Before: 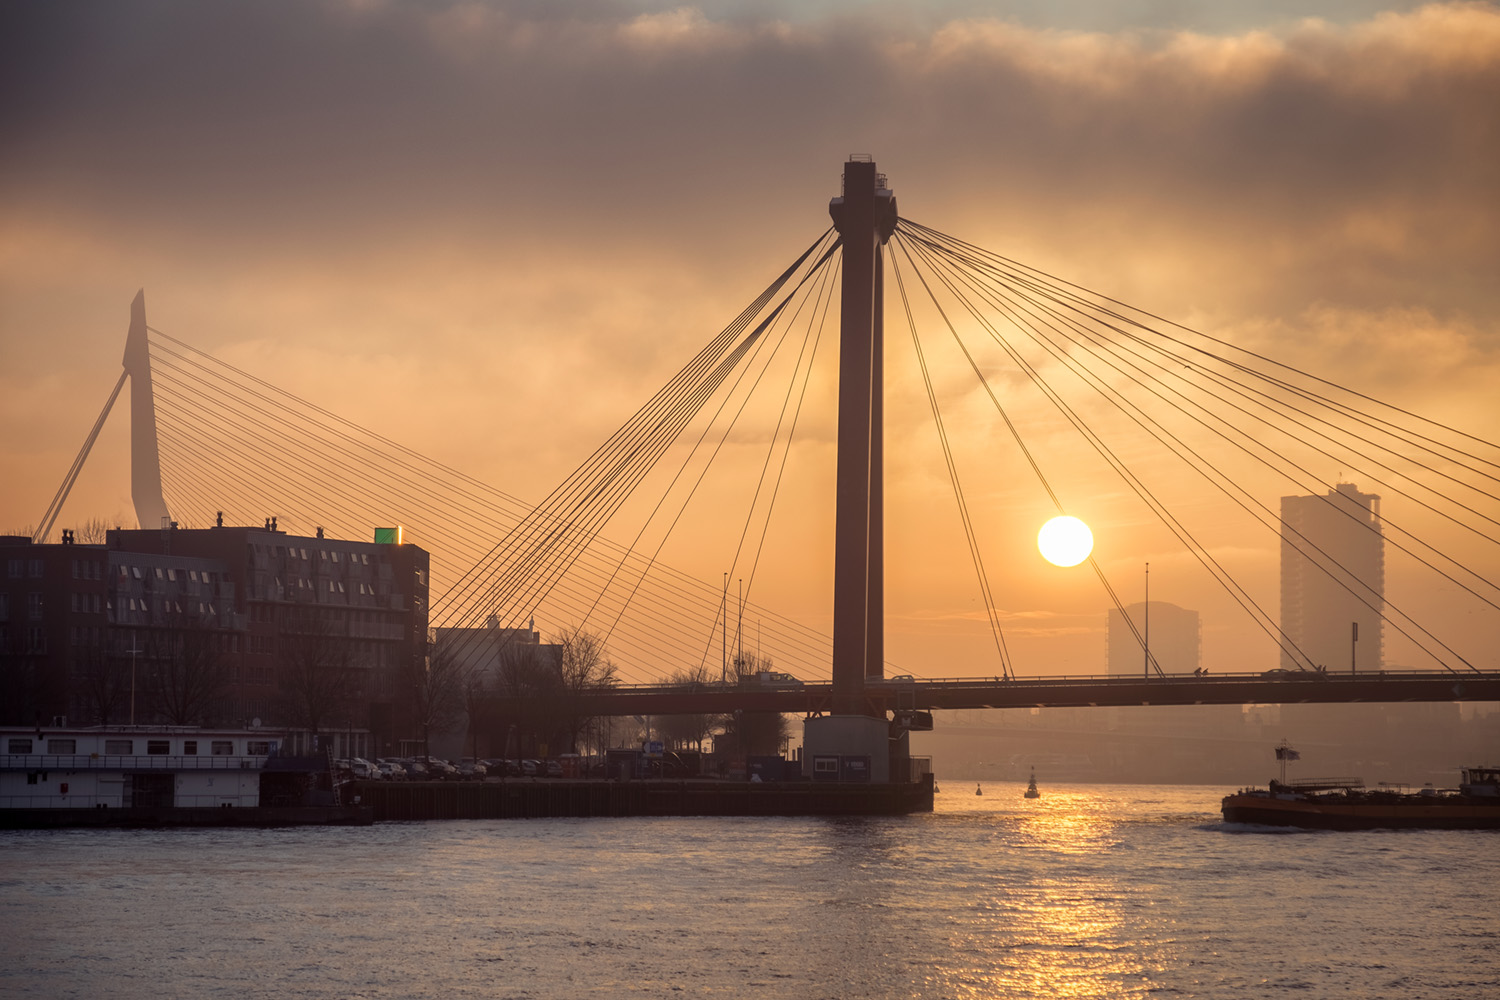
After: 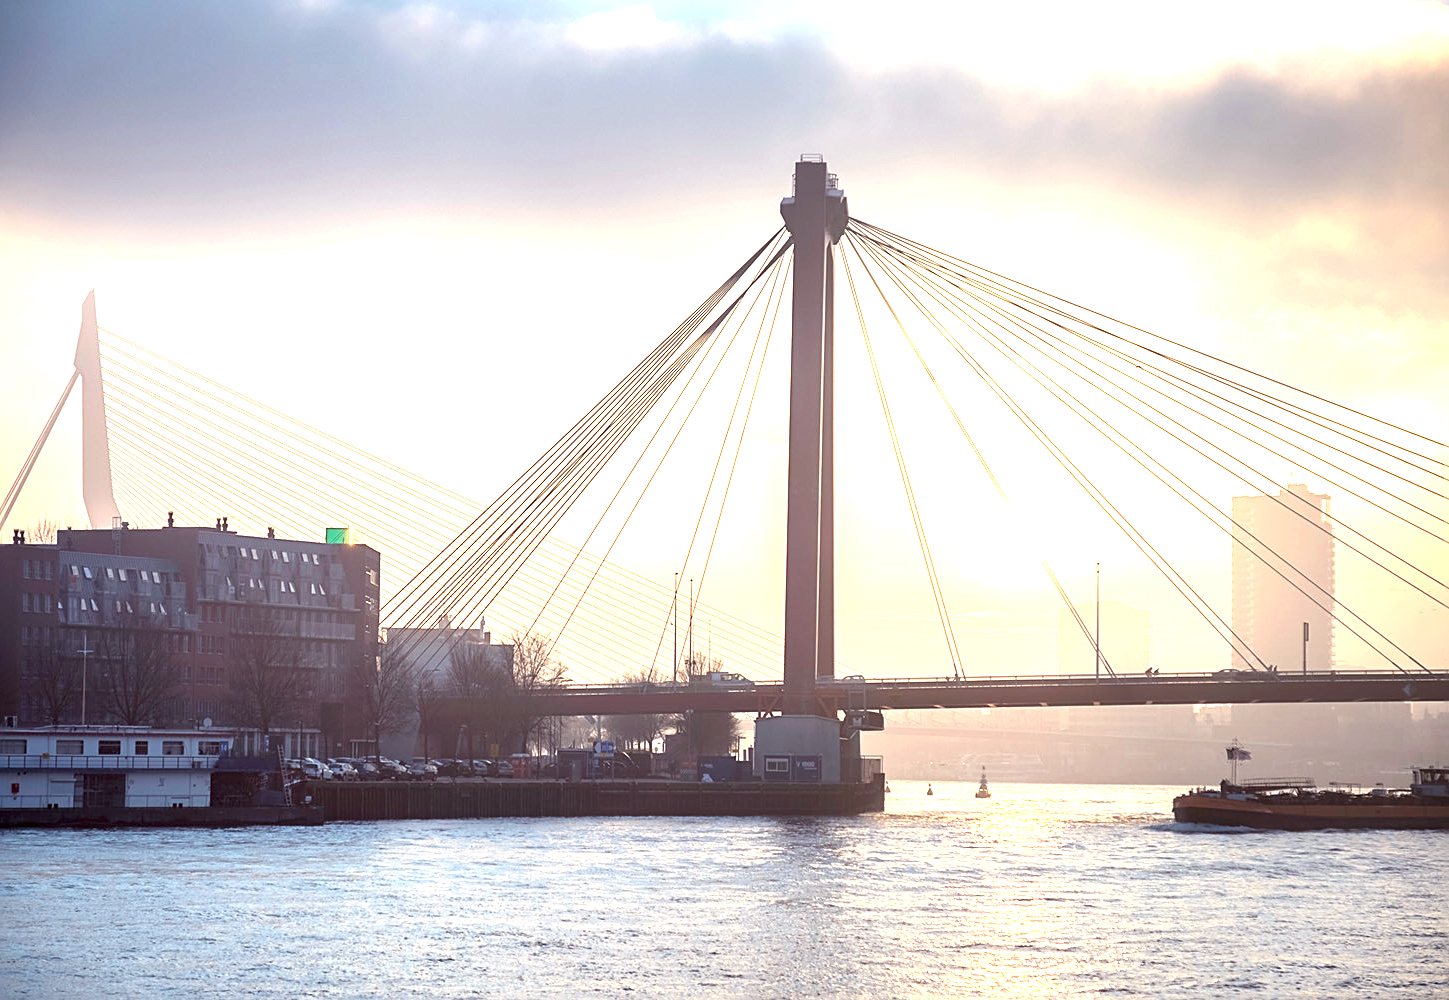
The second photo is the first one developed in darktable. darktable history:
exposure: exposure 2.057 EV, compensate highlight preservation false
crop and rotate: left 3.39%
color calibration: x 0.37, y 0.382, temperature 4309.6 K
sharpen: on, module defaults
color correction: highlights a* -9.89, highlights b* -9.72
